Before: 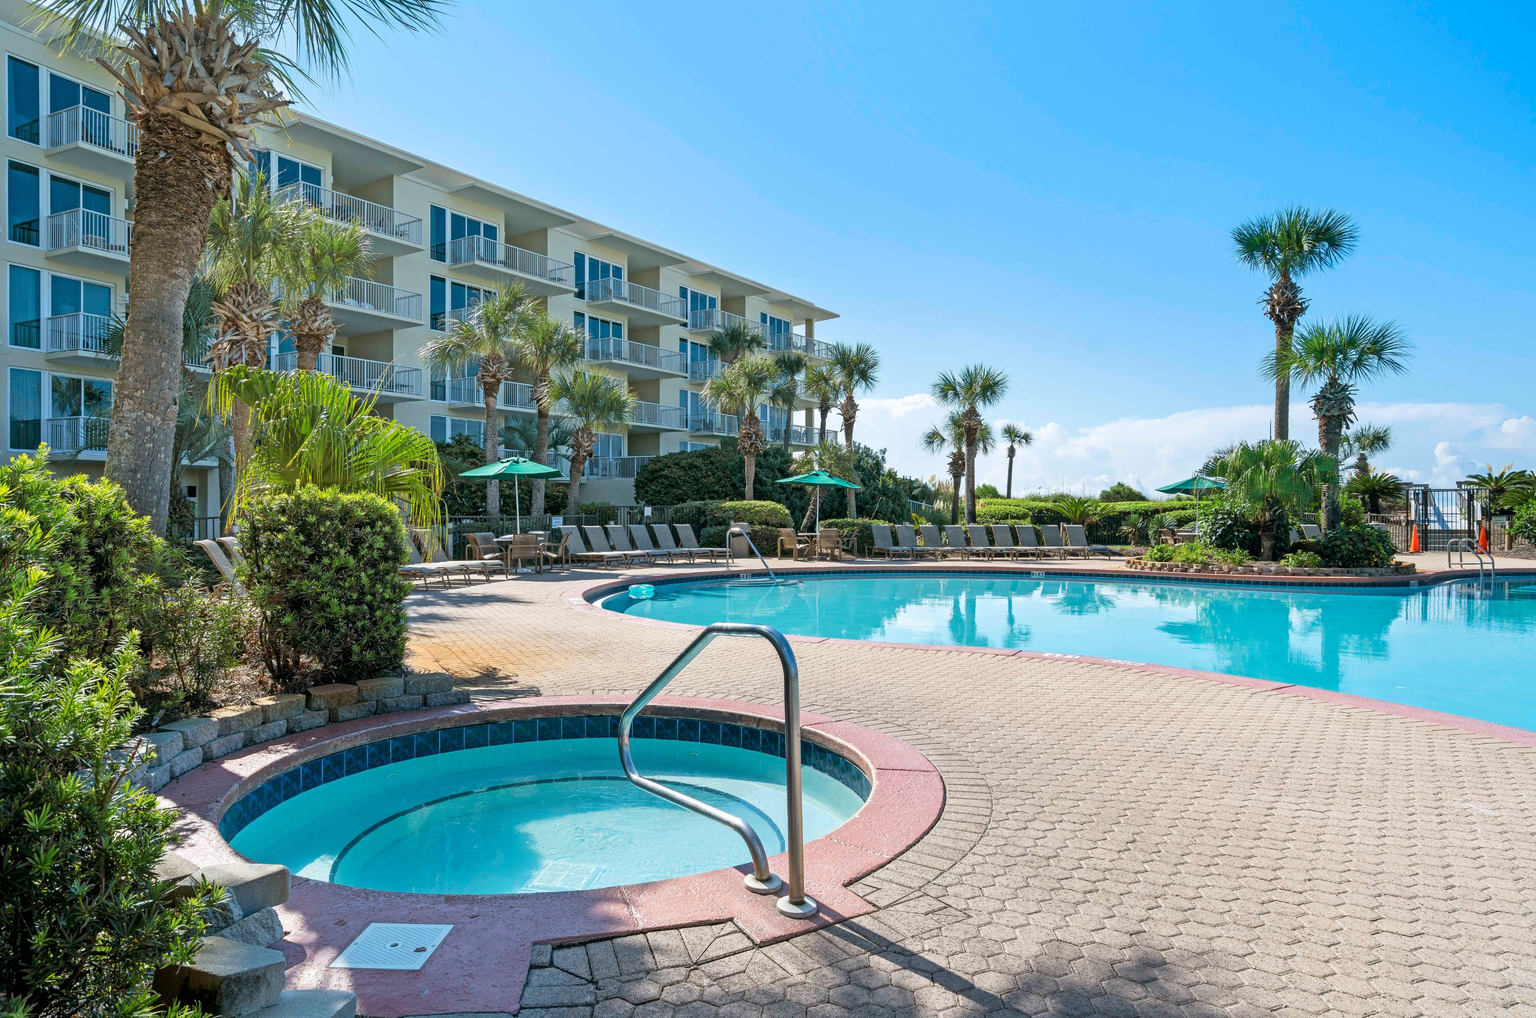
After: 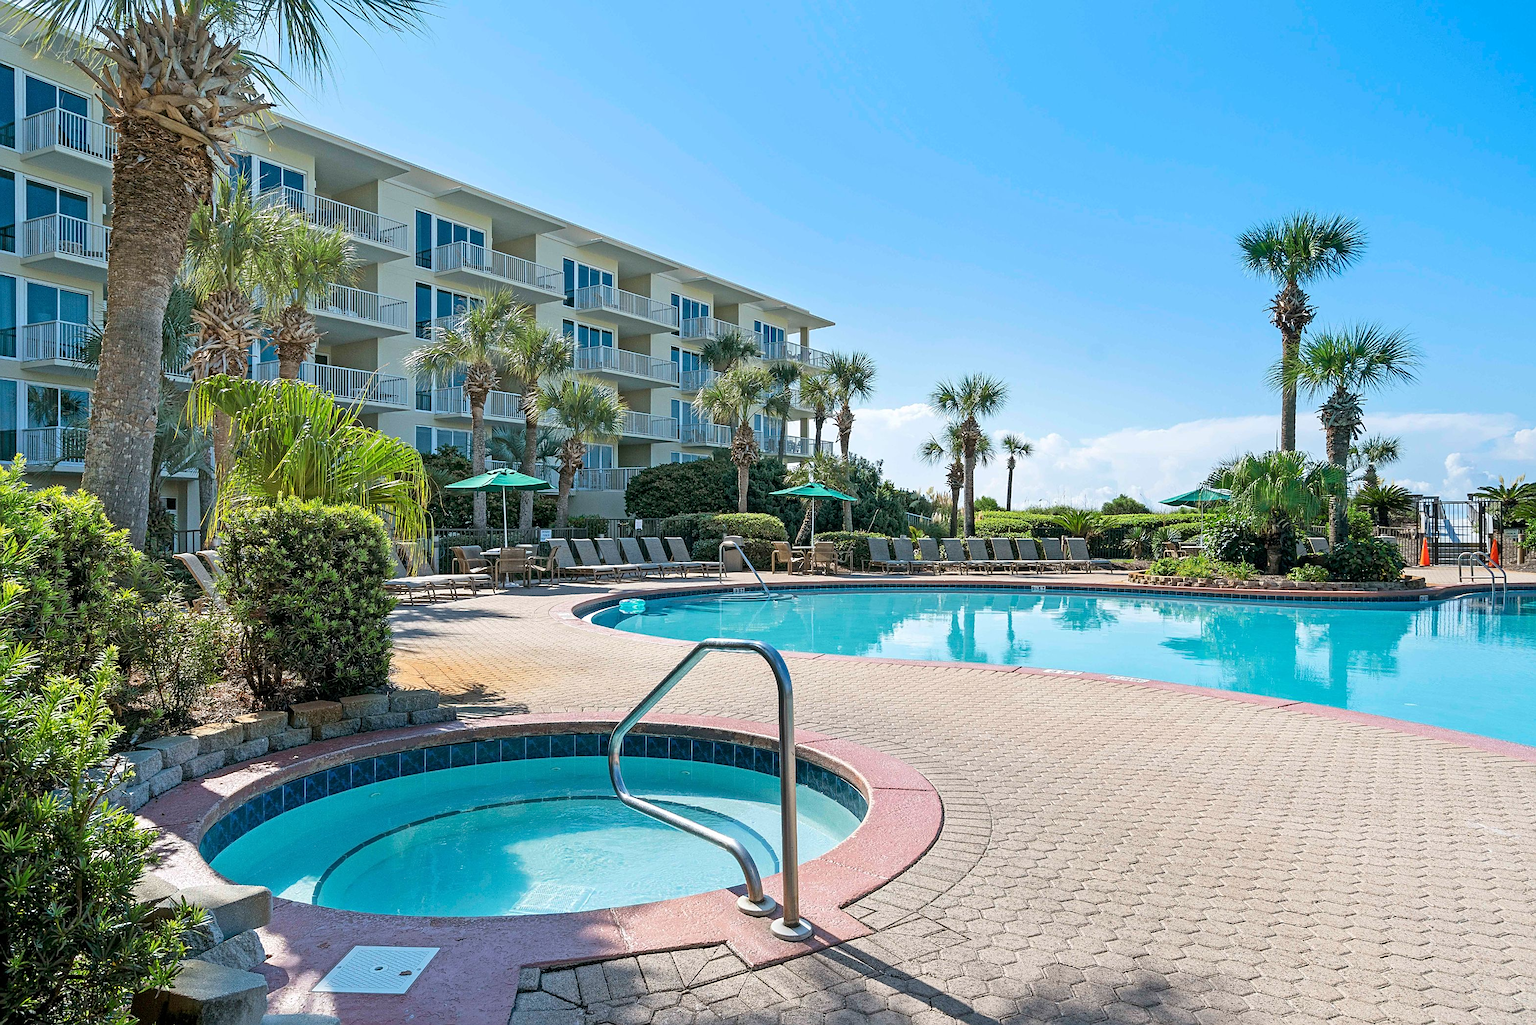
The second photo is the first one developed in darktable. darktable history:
crop and rotate: left 1.651%, right 0.772%, bottom 1.66%
sharpen: on, module defaults
color zones: curves: ch1 [(0.25, 0.5) (0.747, 0.71)]
